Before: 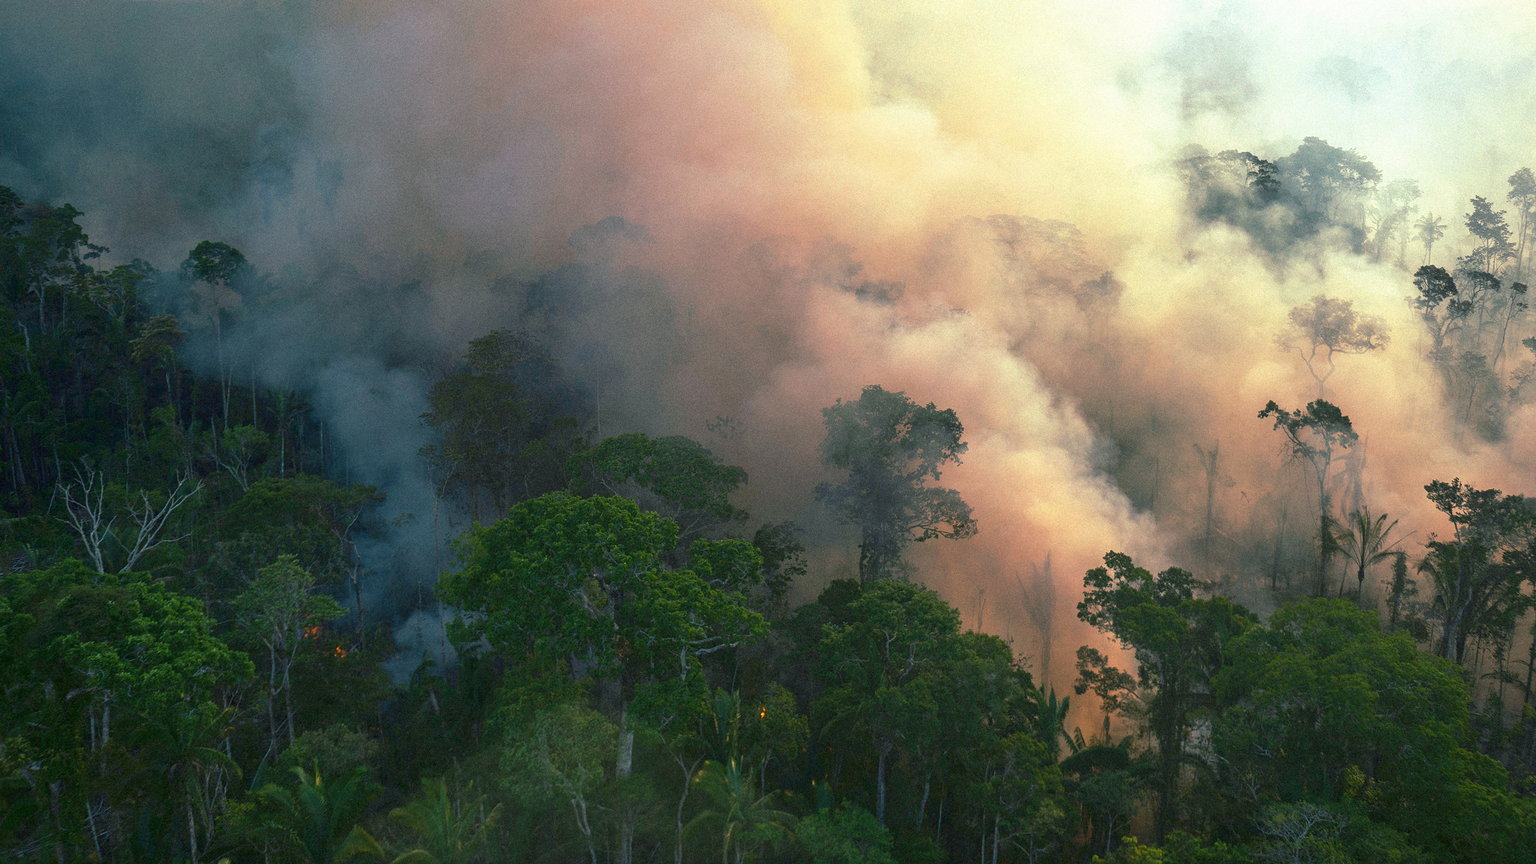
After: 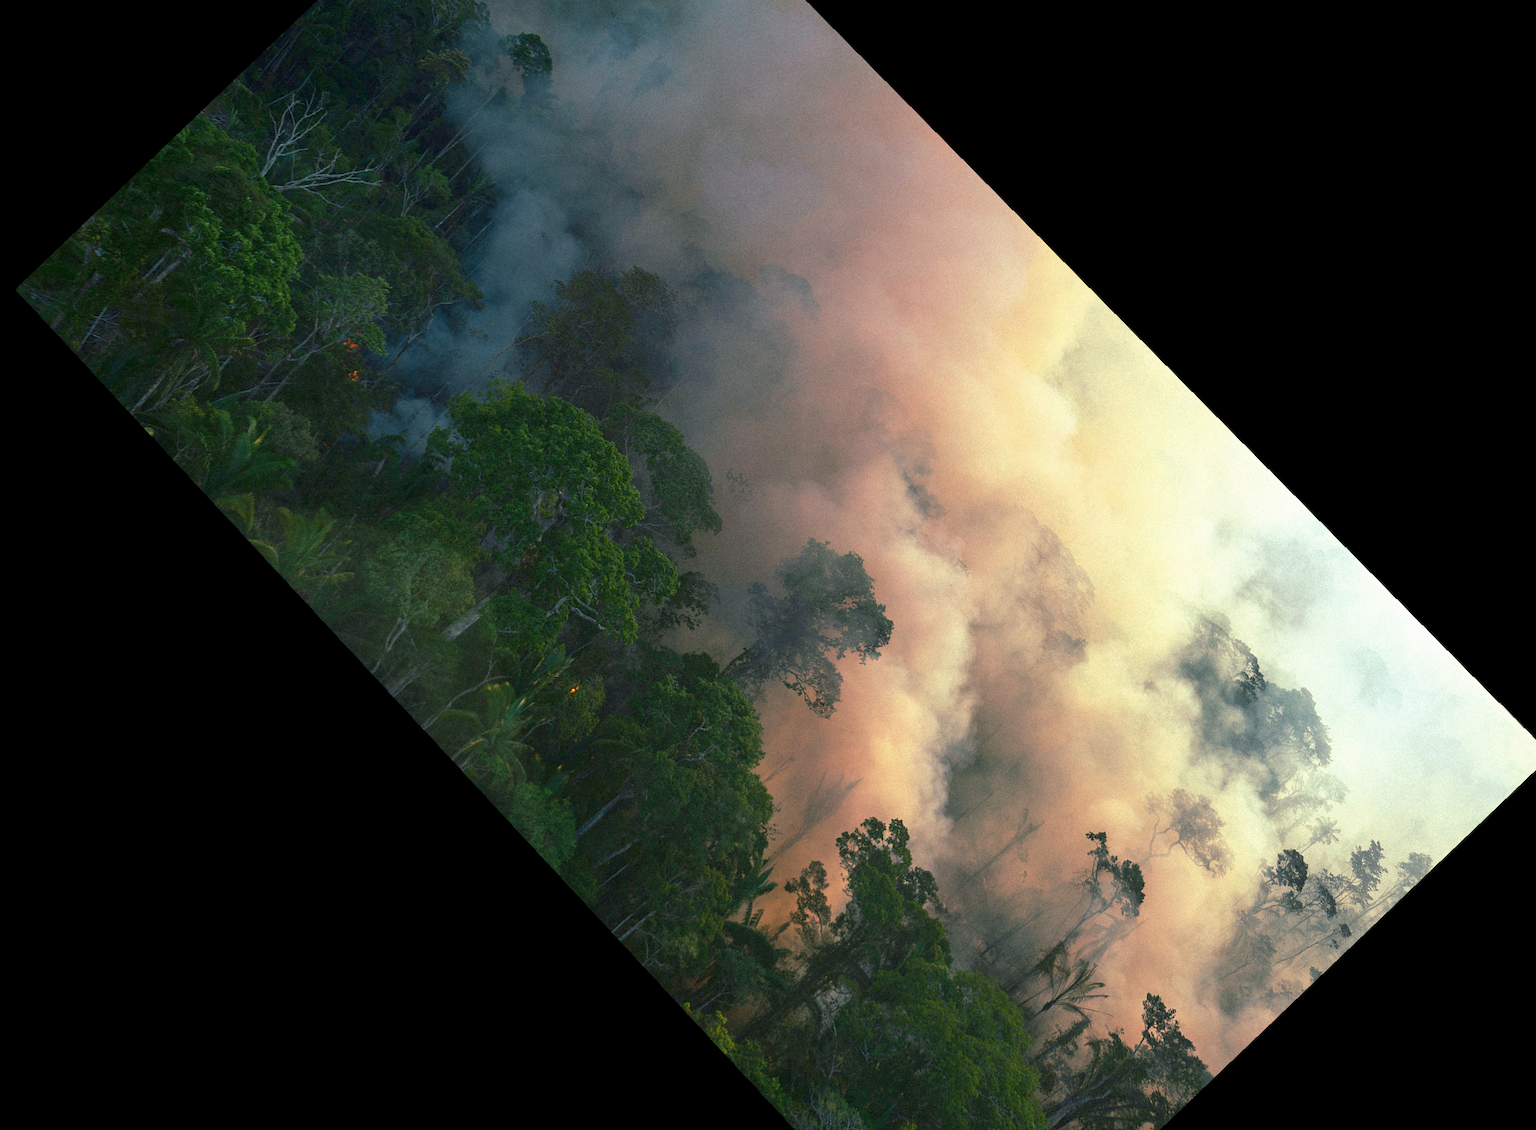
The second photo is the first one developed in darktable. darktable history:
rotate and perspective: lens shift (horizontal) -0.055, automatic cropping off
crop and rotate: angle -46.26°, top 16.234%, right 0.912%, bottom 11.704%
